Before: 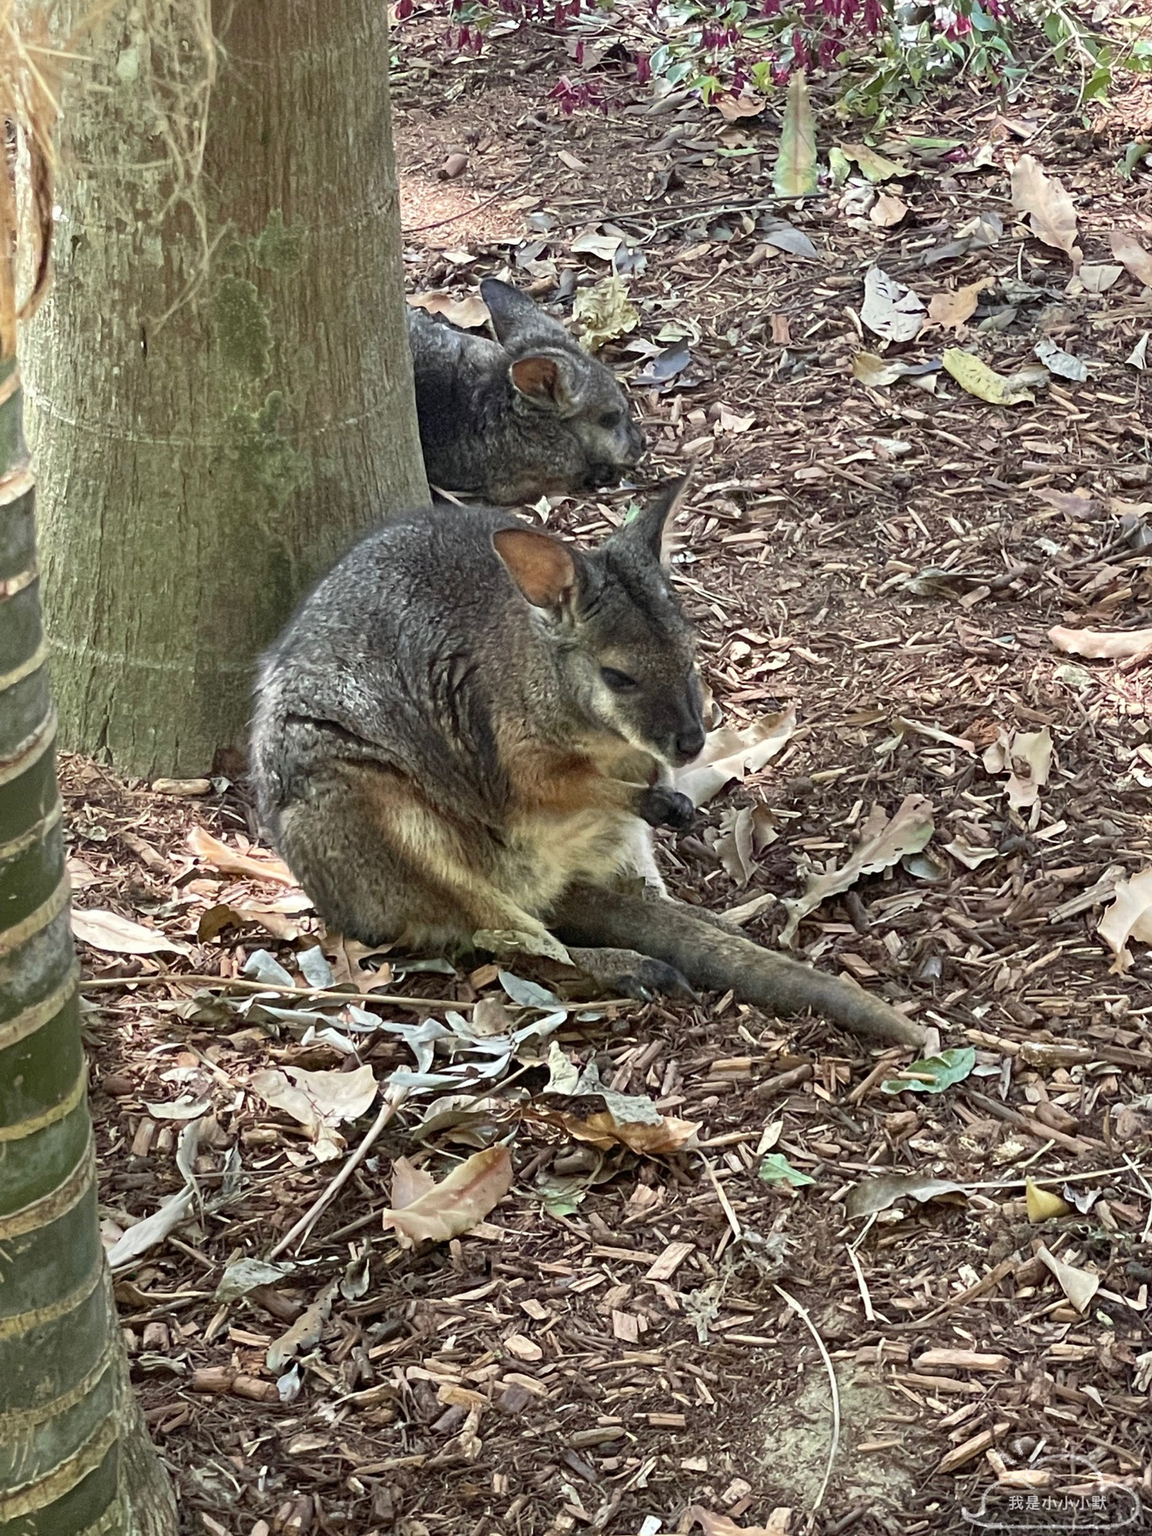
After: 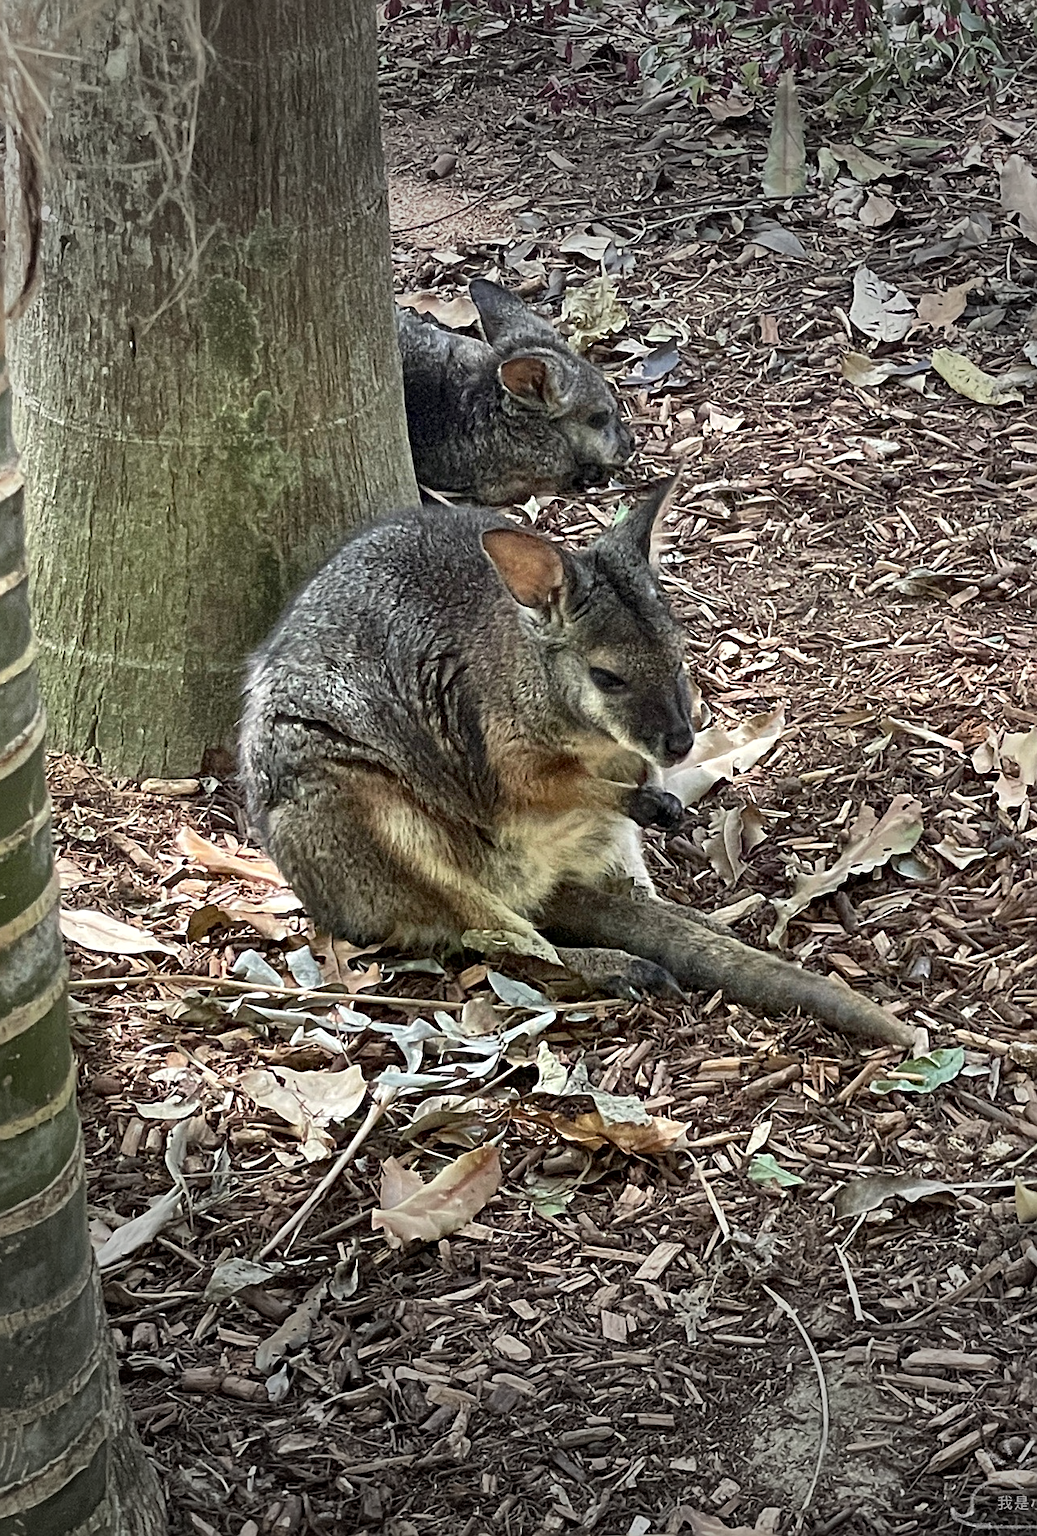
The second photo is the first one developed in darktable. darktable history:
local contrast: mode bilateral grid, contrast 20, coarseness 50, detail 141%, midtone range 0.2
crop and rotate: left 0.994%, right 8.868%
sharpen: on, module defaults
vignetting: fall-off start 70.3%, width/height ratio 1.335
